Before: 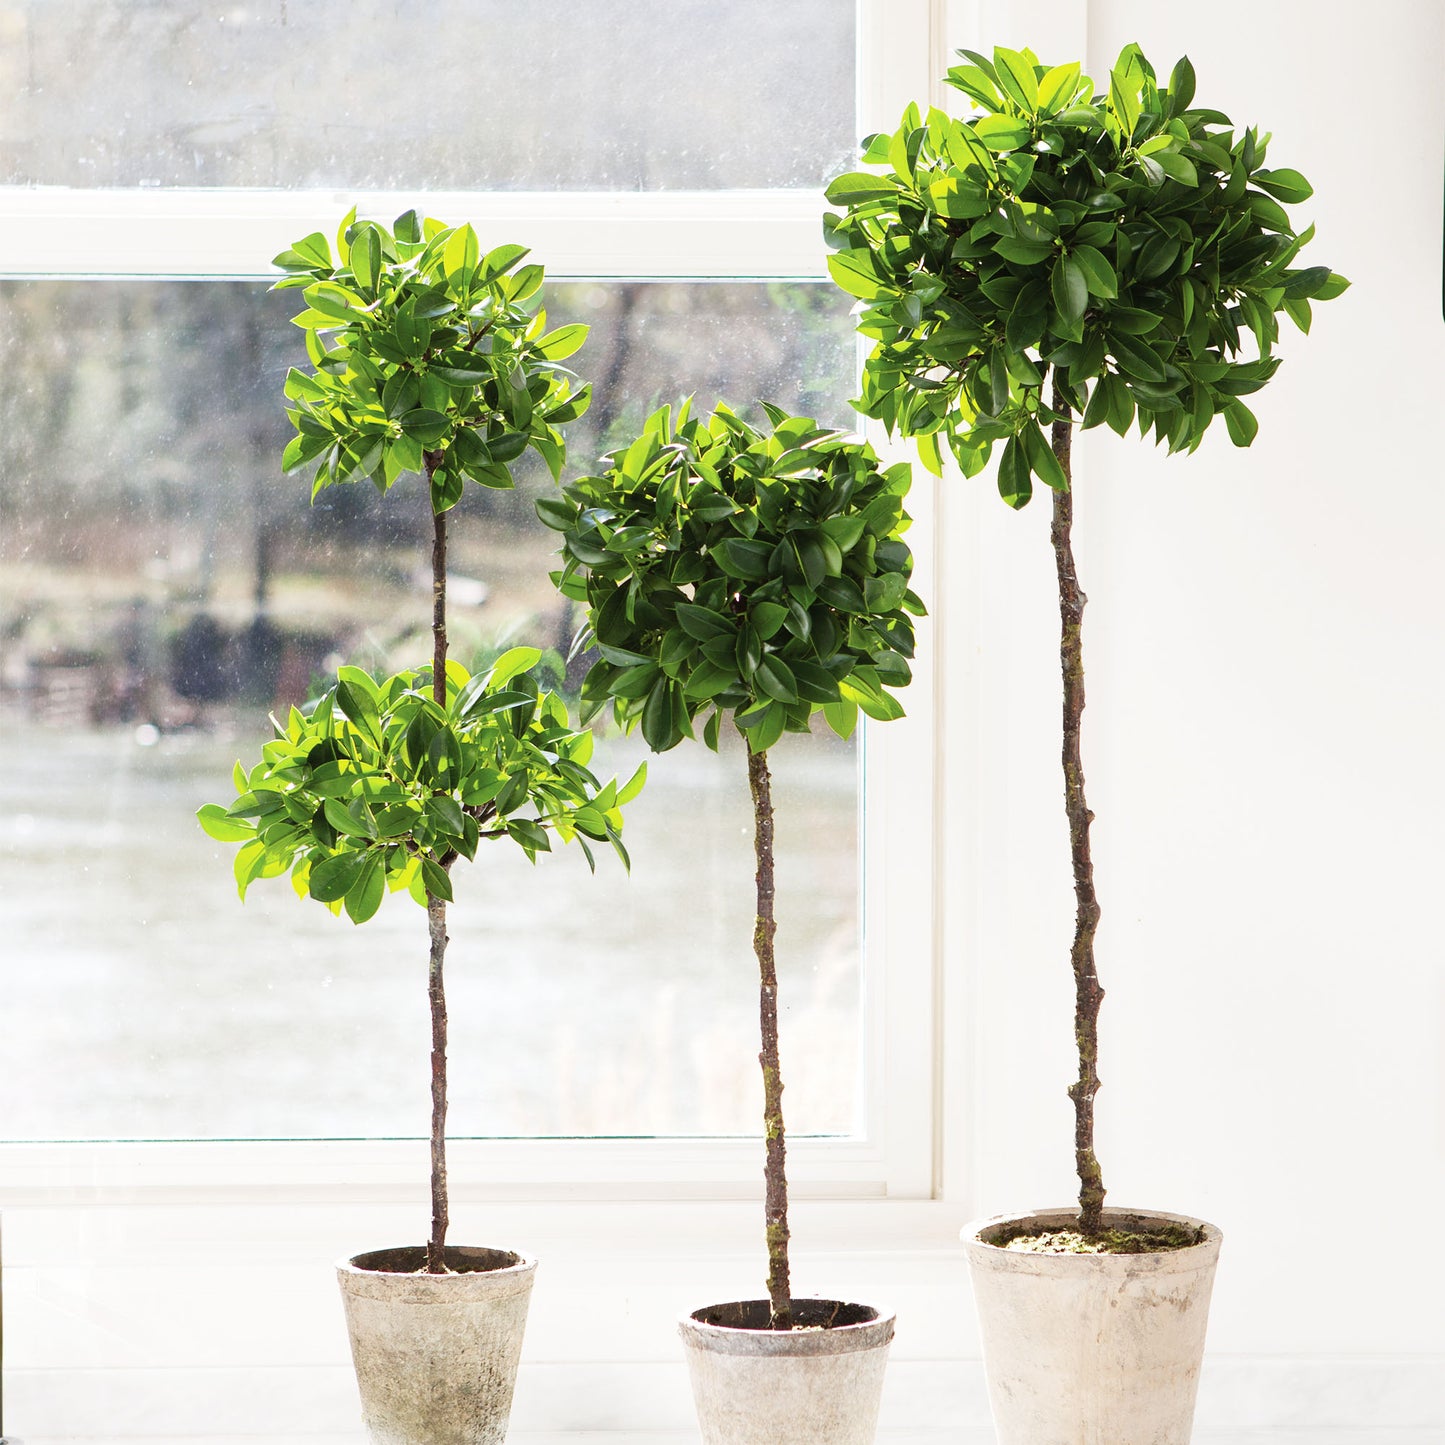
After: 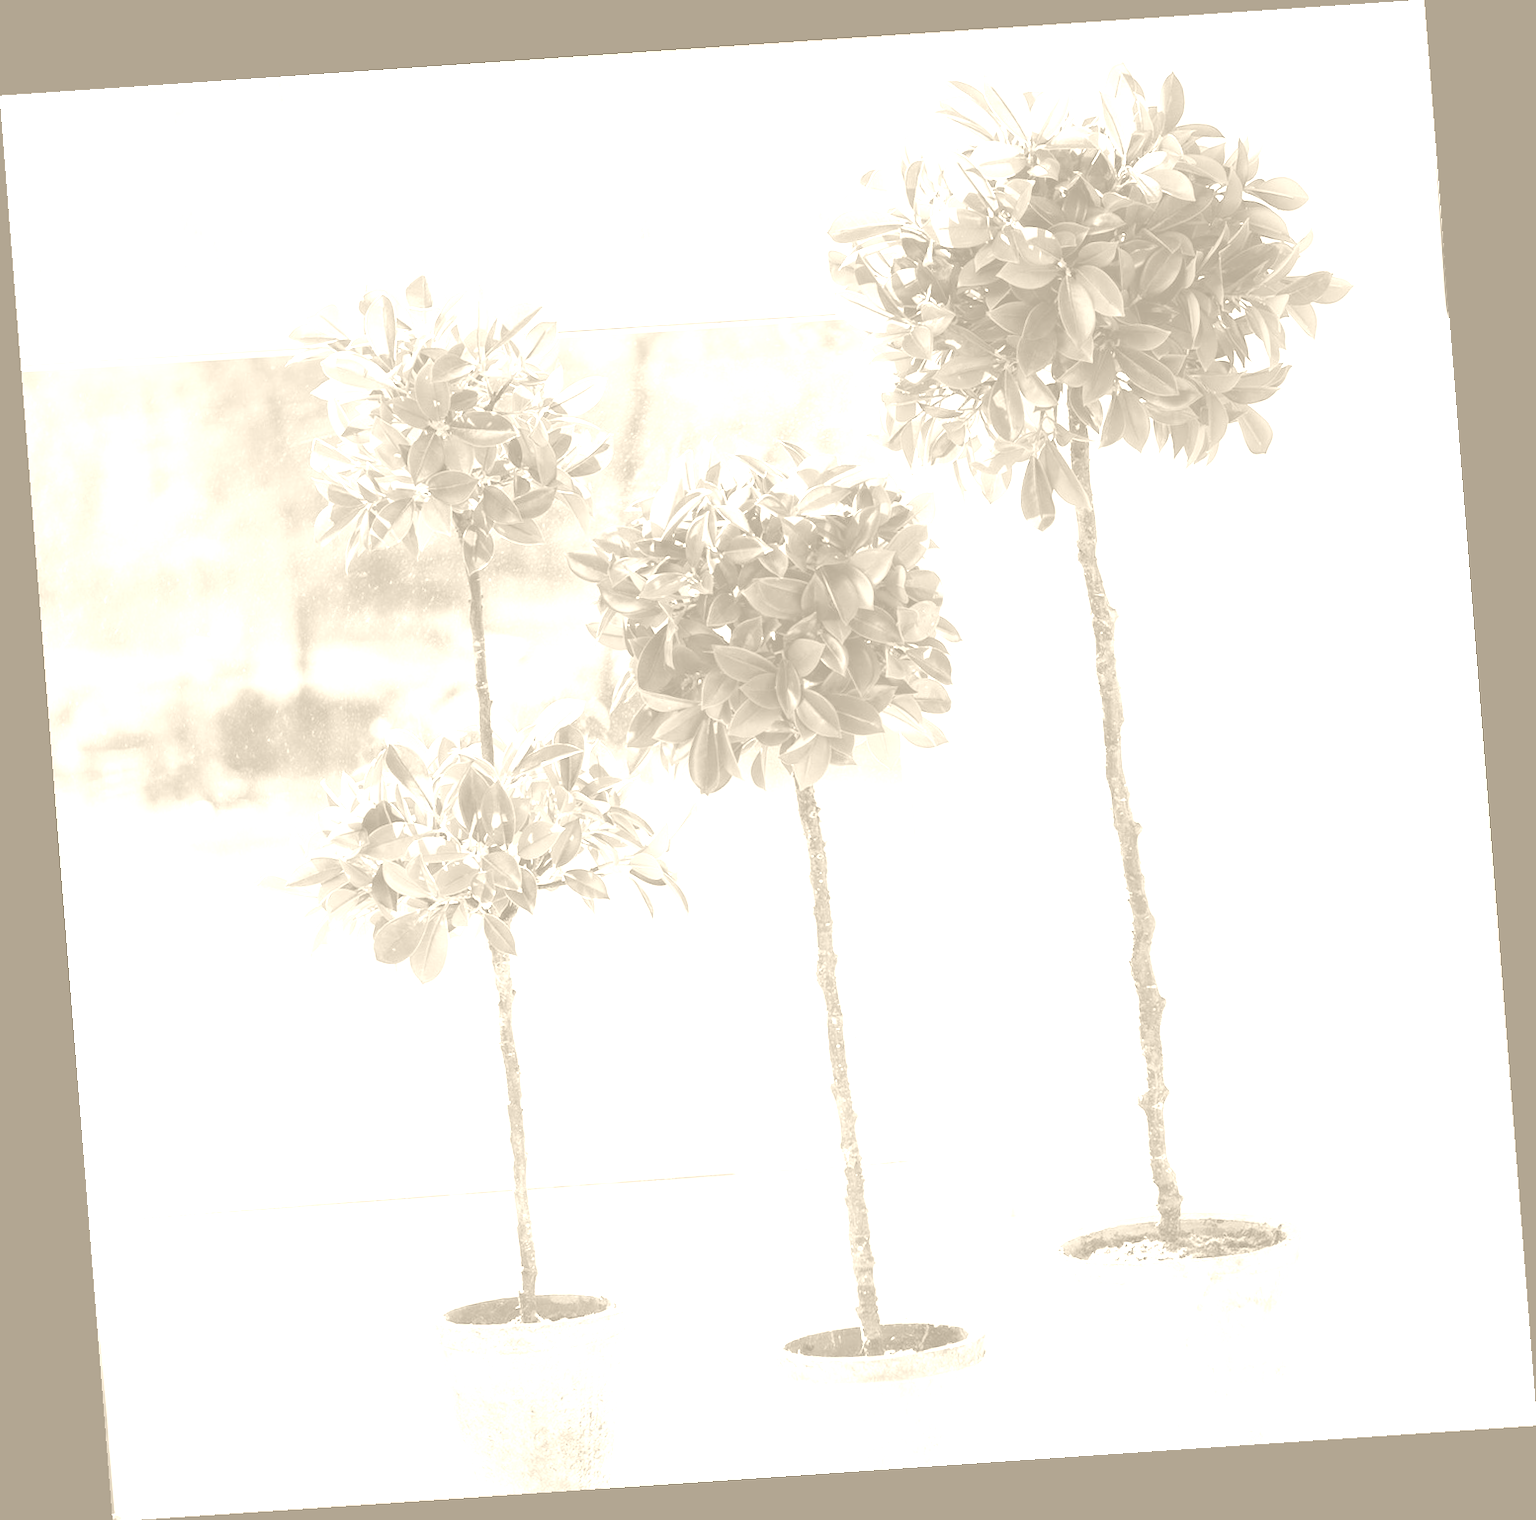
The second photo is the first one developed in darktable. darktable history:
colorize: hue 36°, saturation 71%, lightness 80.79%
rotate and perspective: rotation -4.2°, shear 0.006, automatic cropping off
